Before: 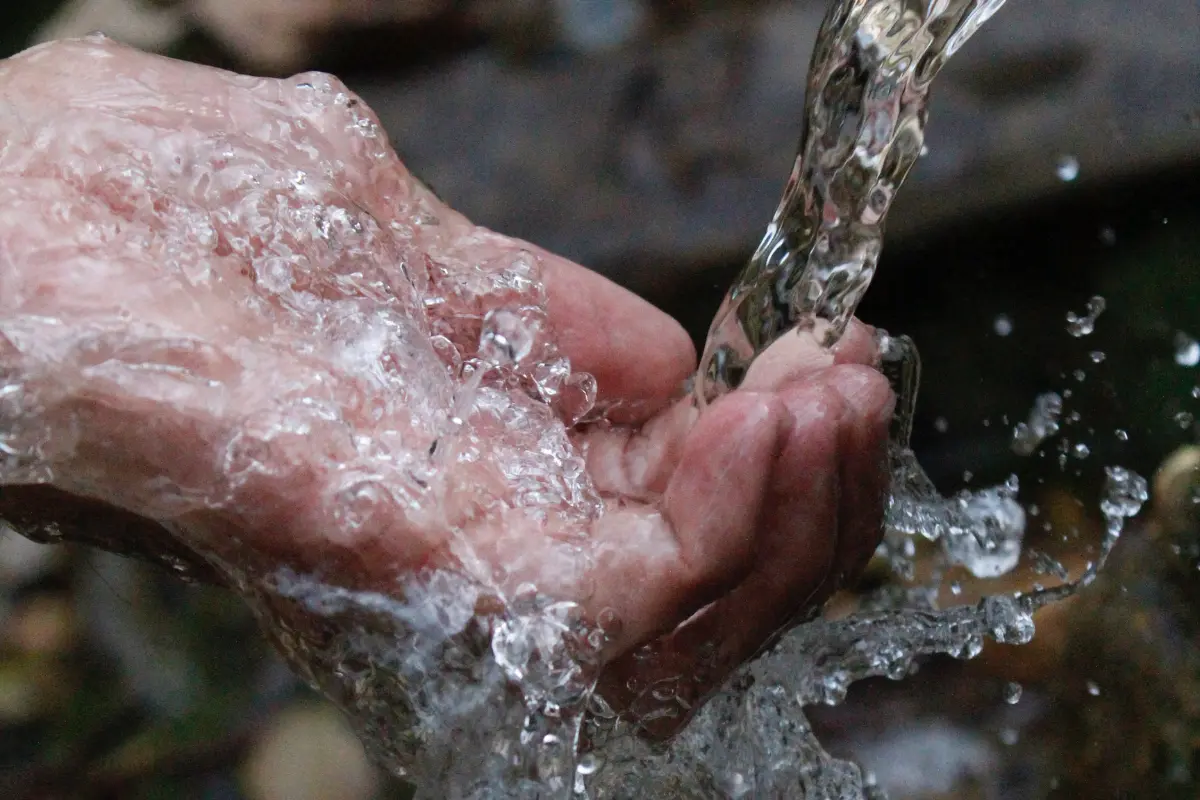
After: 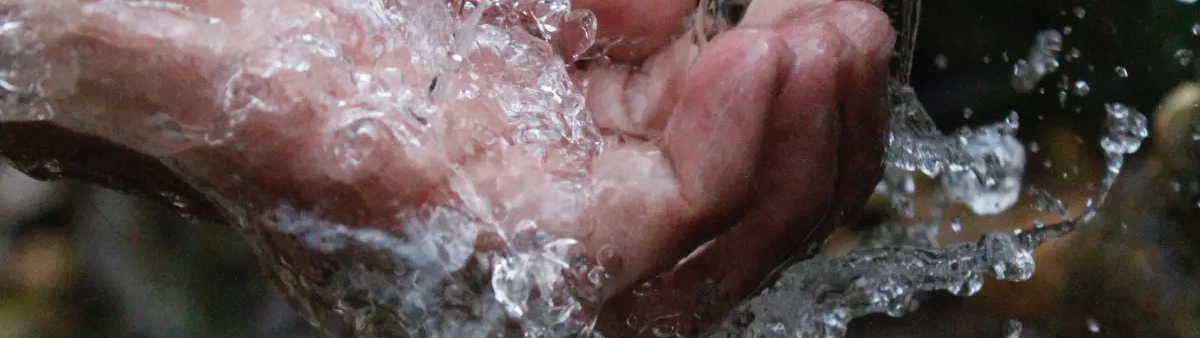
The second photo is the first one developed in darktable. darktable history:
crop: top 45.492%, bottom 12.153%
